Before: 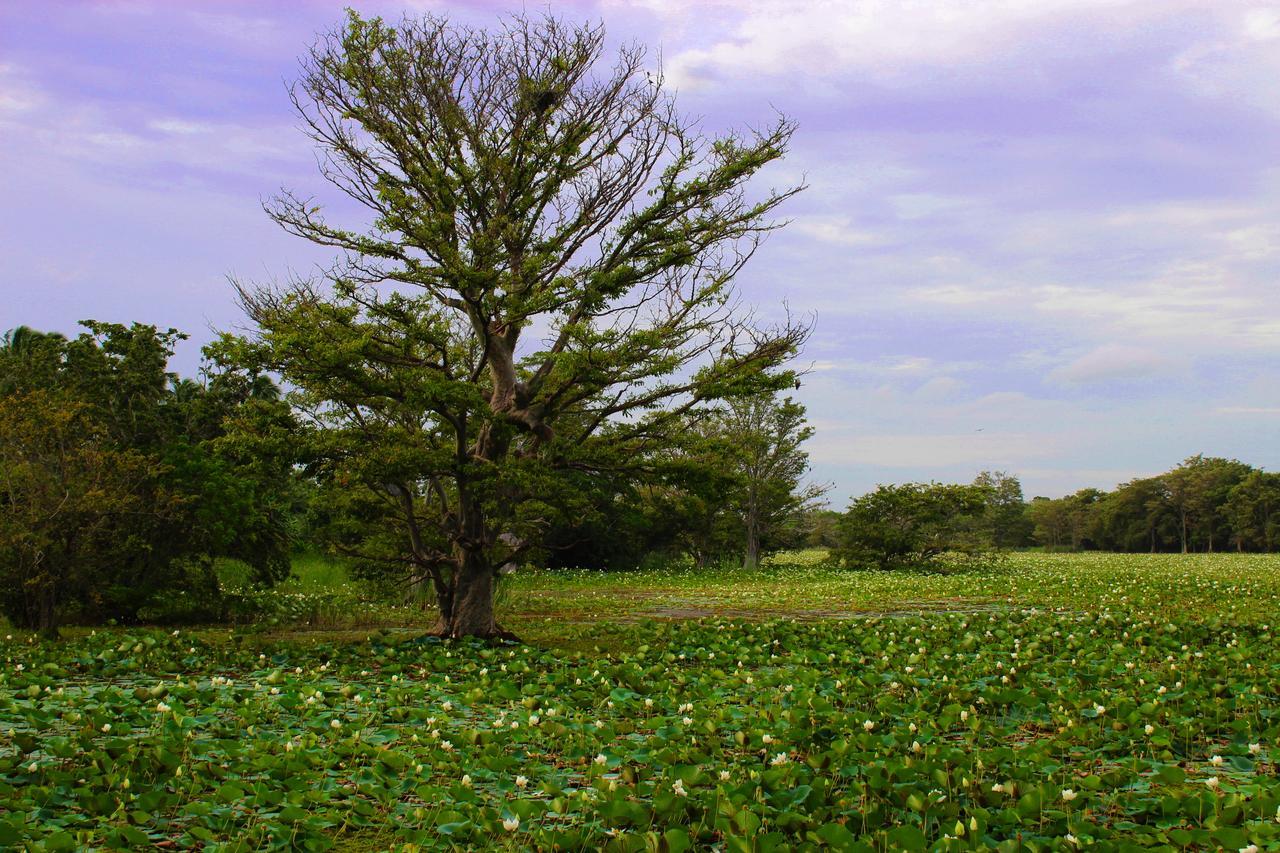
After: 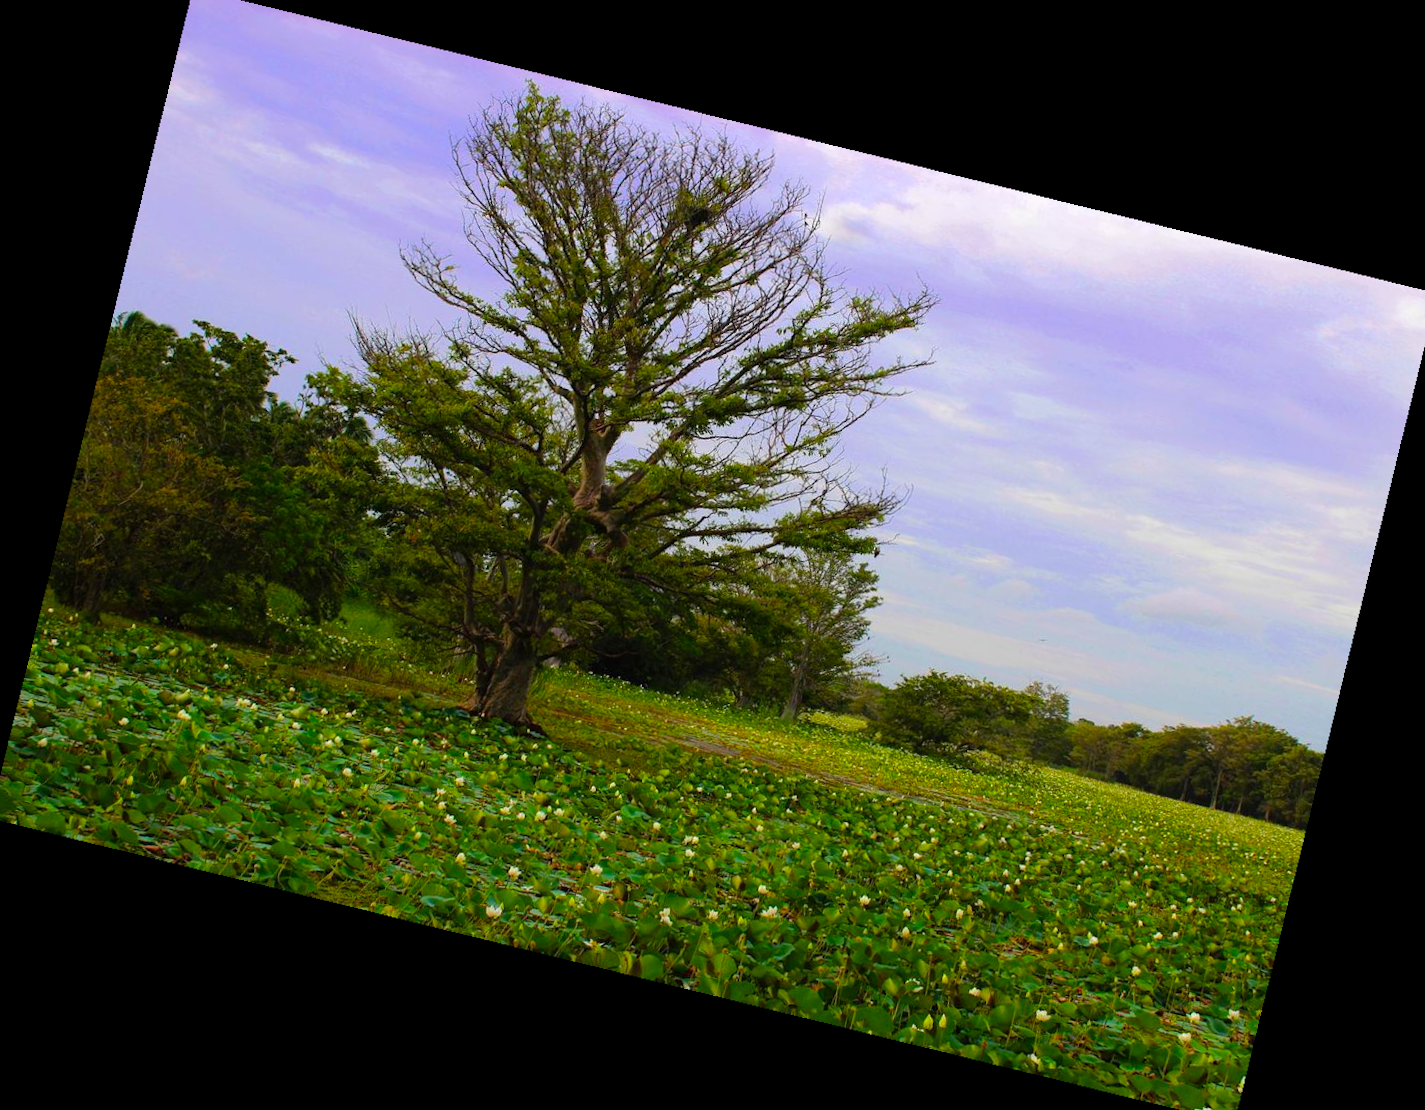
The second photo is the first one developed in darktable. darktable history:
rotate and perspective: rotation 13.27°, automatic cropping off
color balance: output saturation 120%
crop and rotate: angle -0.5°
